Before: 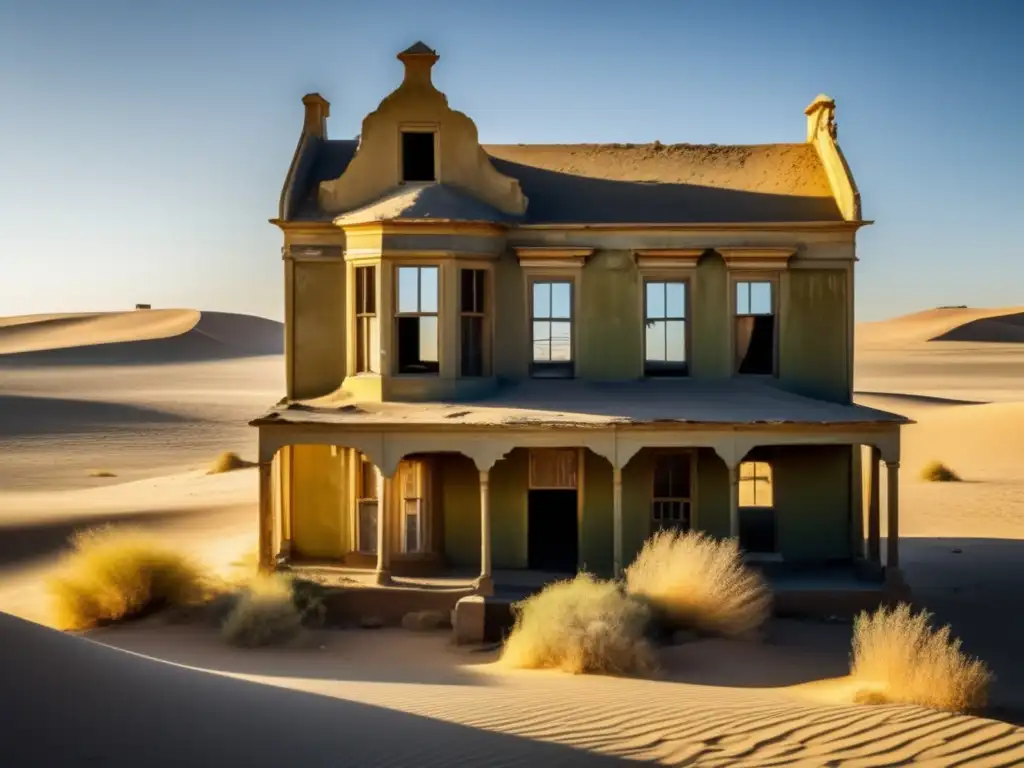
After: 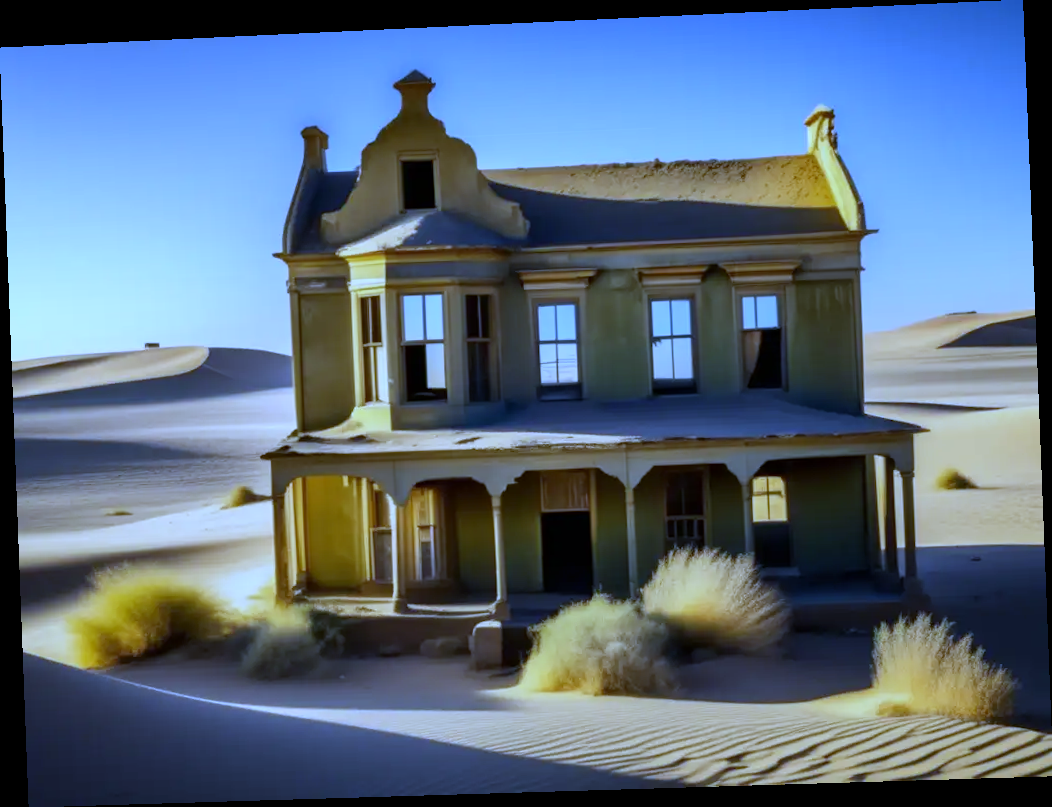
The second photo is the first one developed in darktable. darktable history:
white balance: red 0.766, blue 1.537
rotate and perspective: rotation -2.22°, lens shift (horizontal) -0.022, automatic cropping off
